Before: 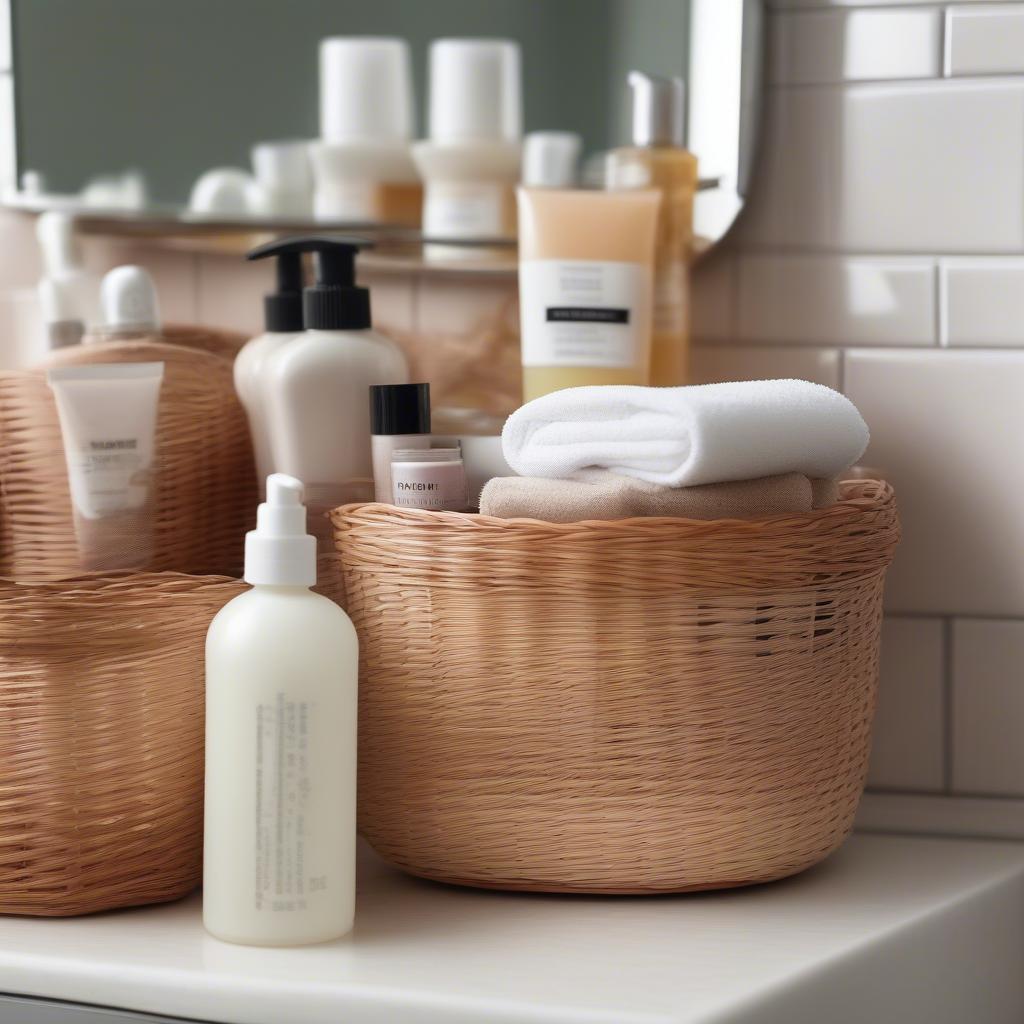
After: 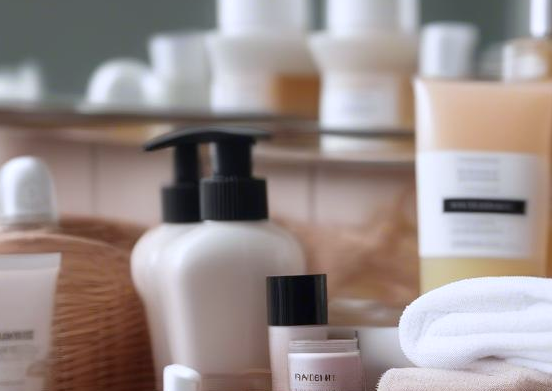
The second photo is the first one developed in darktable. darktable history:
crop: left 10.066%, top 10.671%, right 35.977%, bottom 51.055%
color calibration: illuminant as shot in camera, x 0.358, y 0.373, temperature 4628.91 K
